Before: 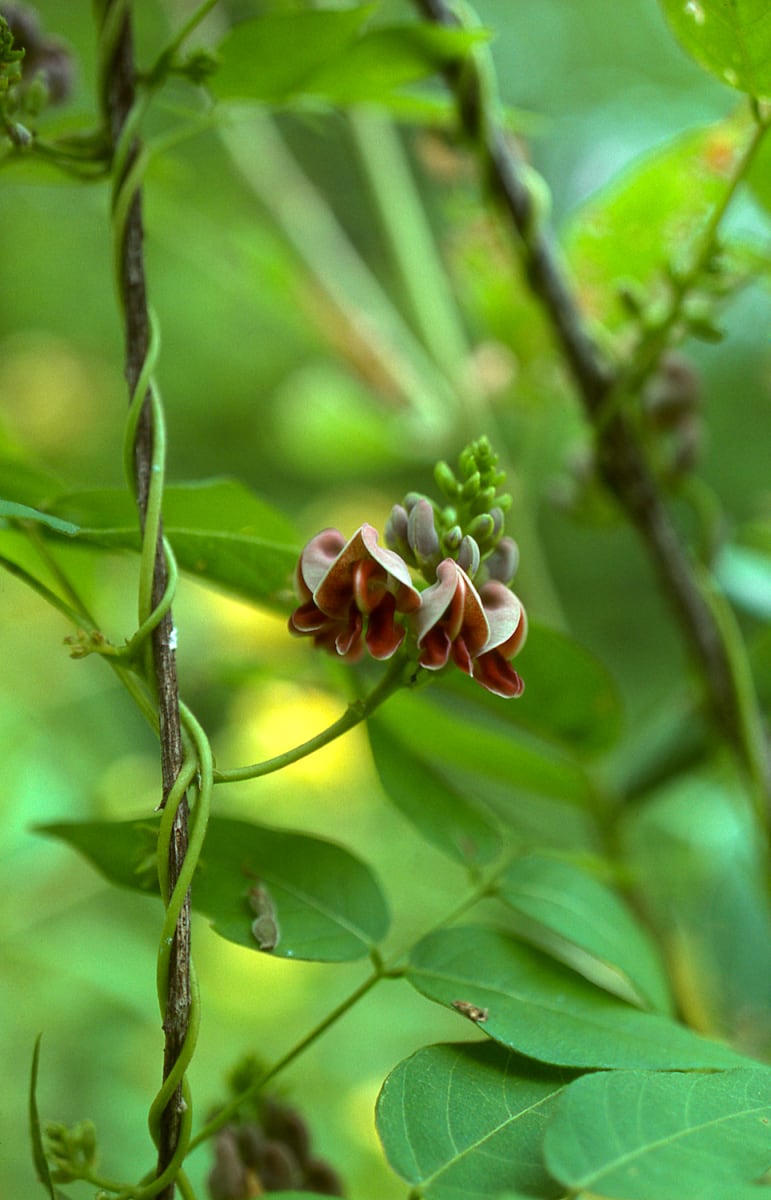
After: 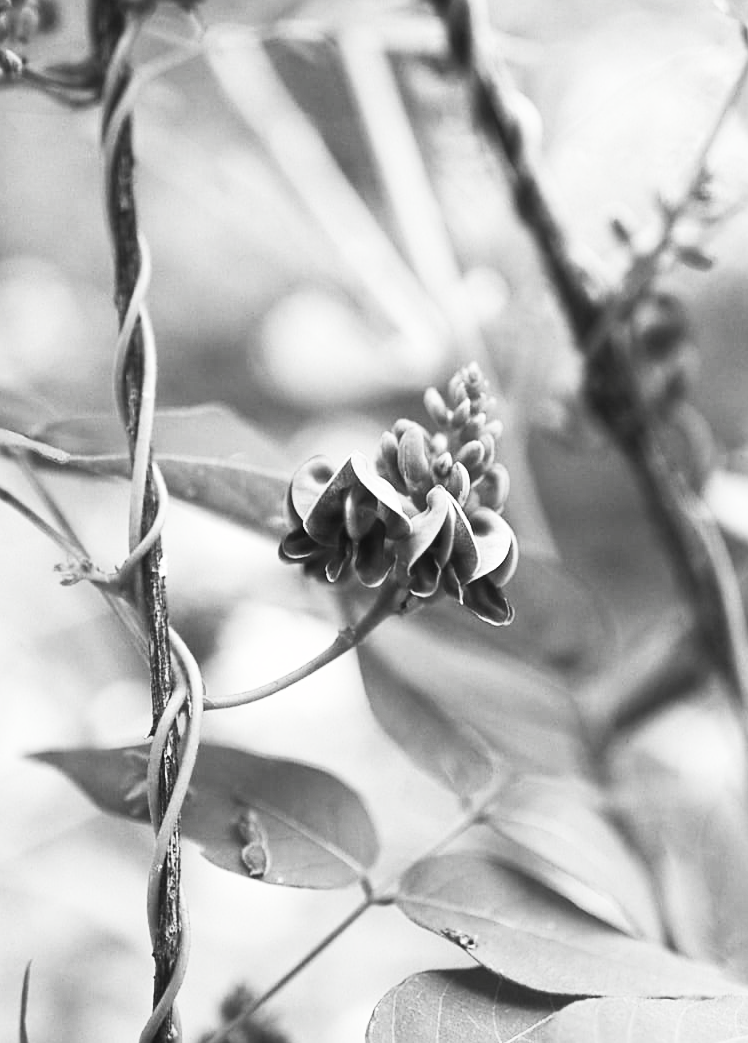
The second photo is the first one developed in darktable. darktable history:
crop: left 1.386%, top 6.126%, right 1.533%, bottom 6.924%
sharpen: amount 0.217
contrast brightness saturation: contrast 0.519, brightness 0.468, saturation -0.994
